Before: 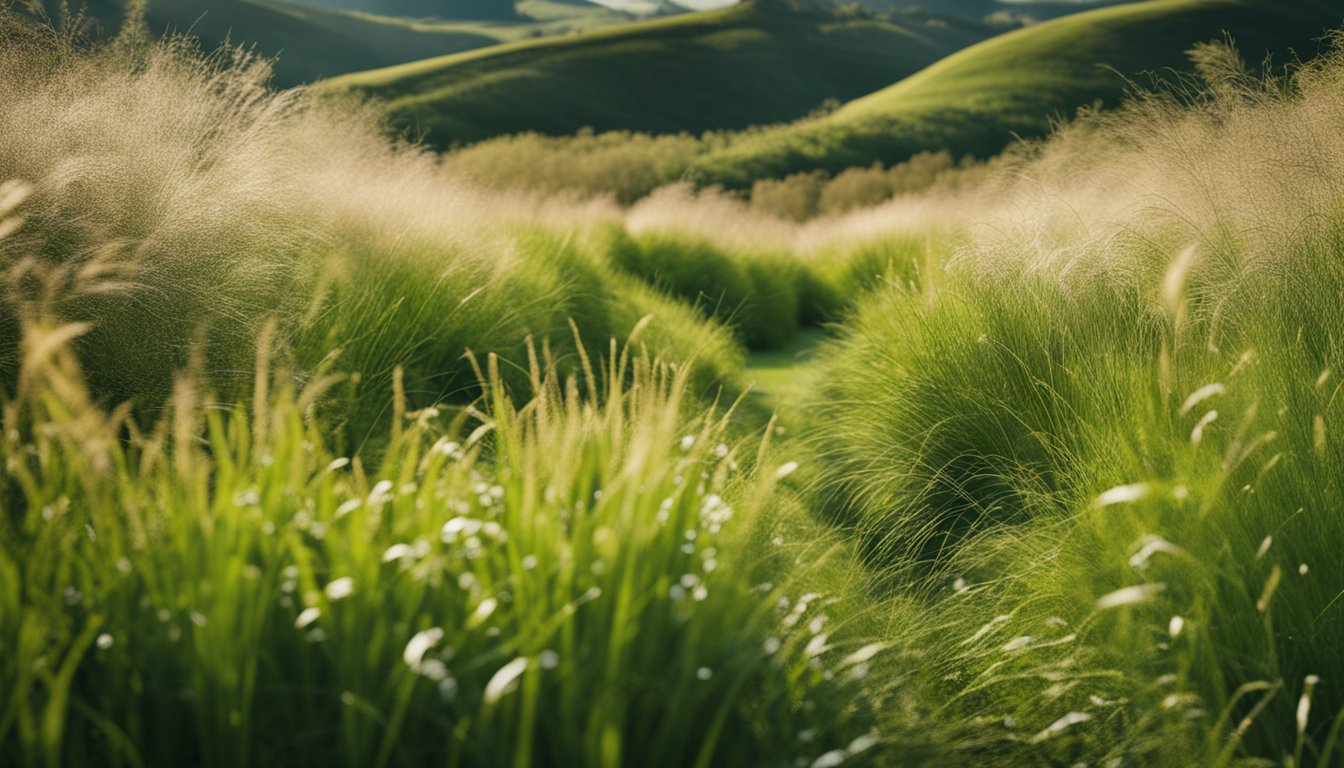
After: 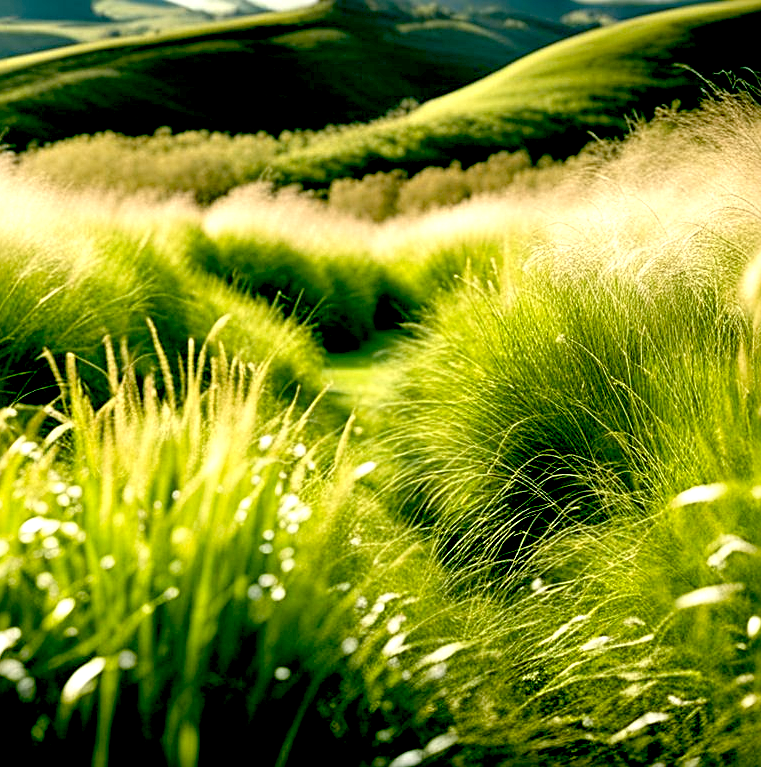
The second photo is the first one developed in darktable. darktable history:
crop: left 31.458%, top 0%, right 11.876%
sharpen: radius 2.531, amount 0.628
exposure: black level correction 0.035, exposure 0.9 EV, compensate highlight preservation false
